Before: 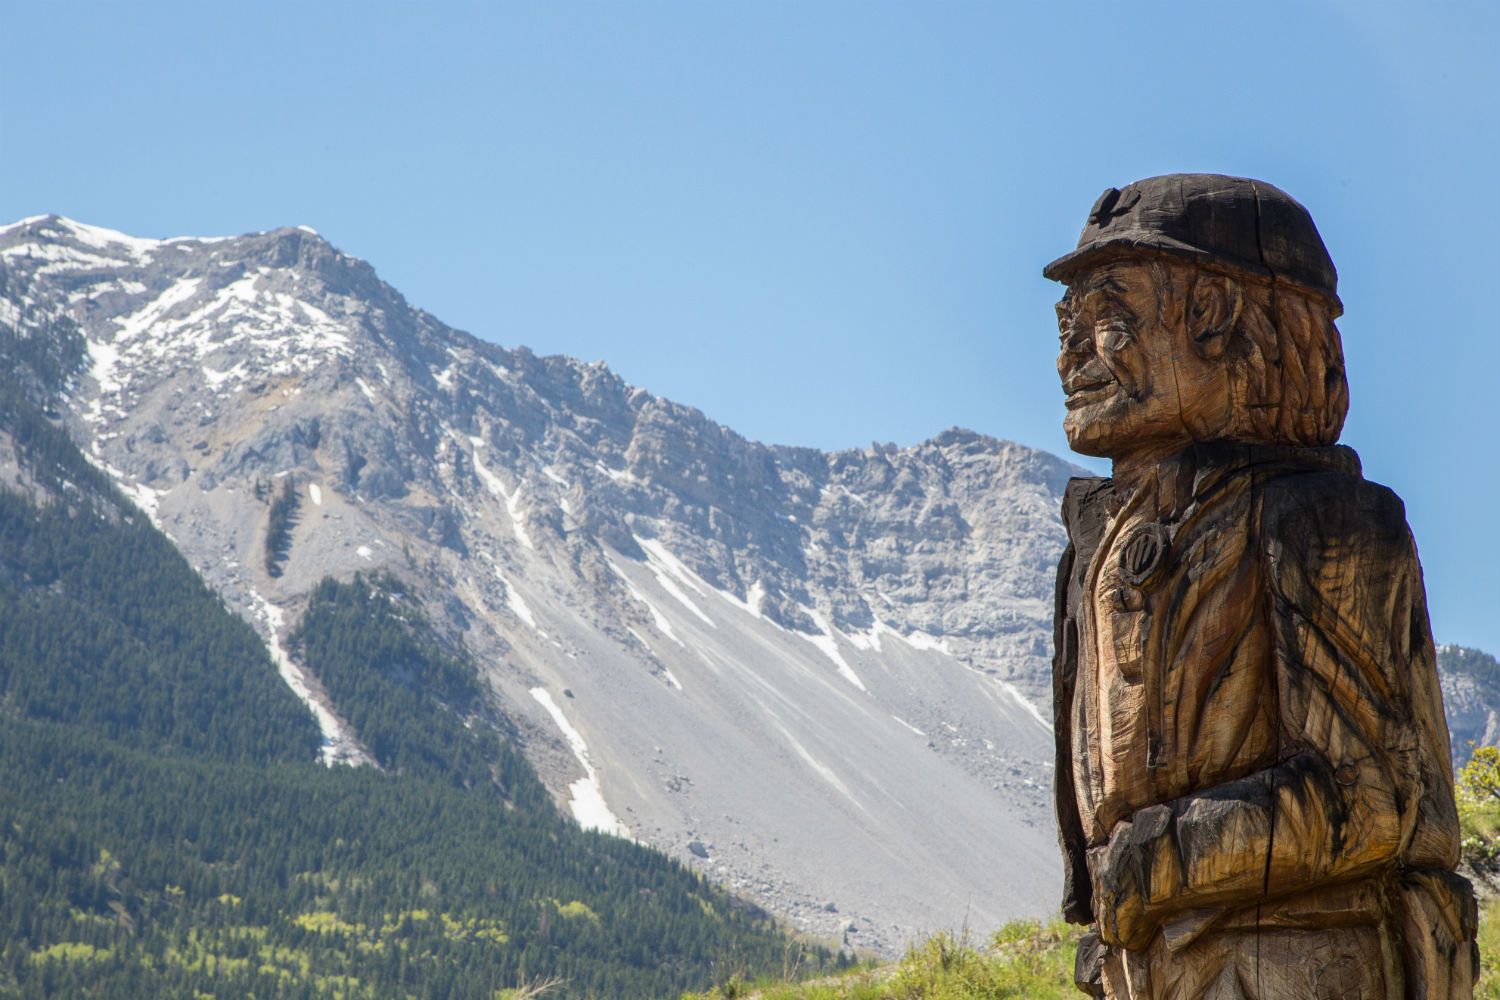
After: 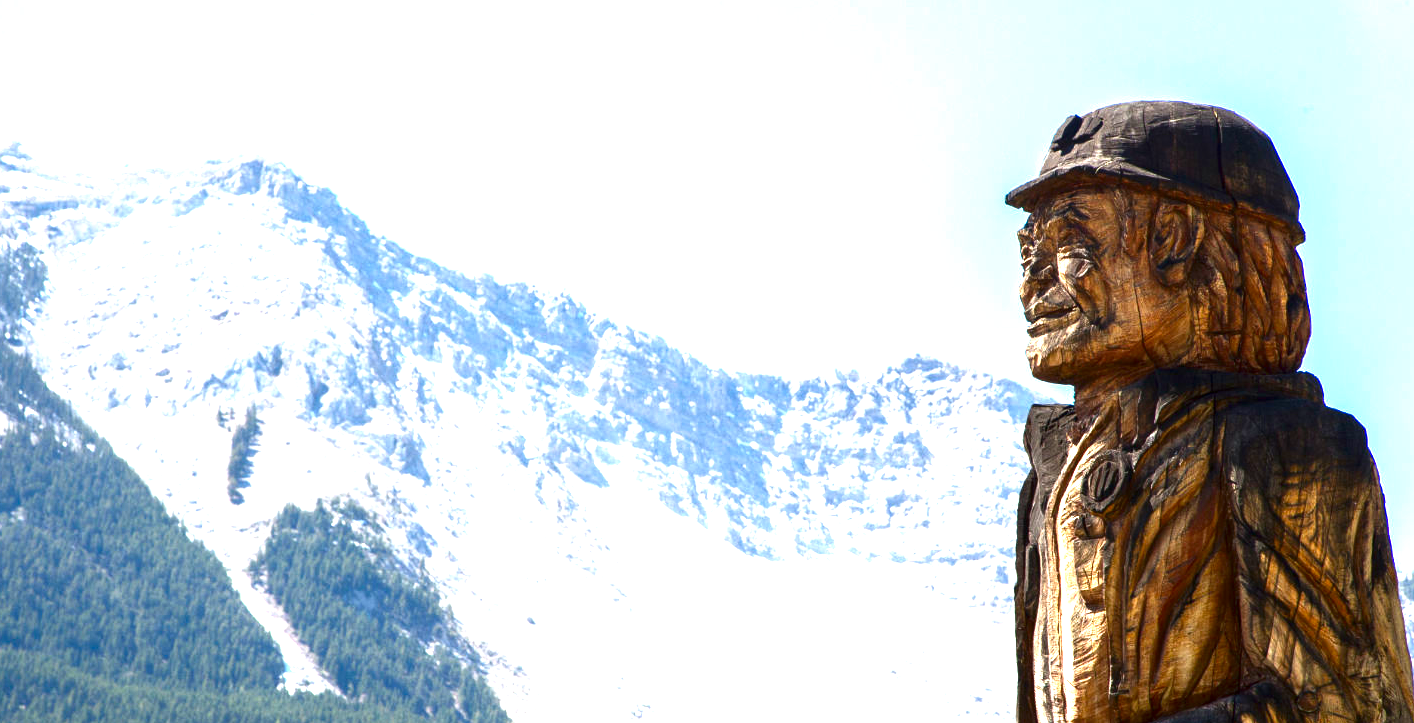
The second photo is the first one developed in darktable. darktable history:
crop: left 2.575%, top 7.339%, right 3.122%, bottom 20.265%
exposure: black level correction 0, exposure 1.709 EV, compensate highlight preservation false
contrast brightness saturation: brightness -0.251, saturation 0.203
